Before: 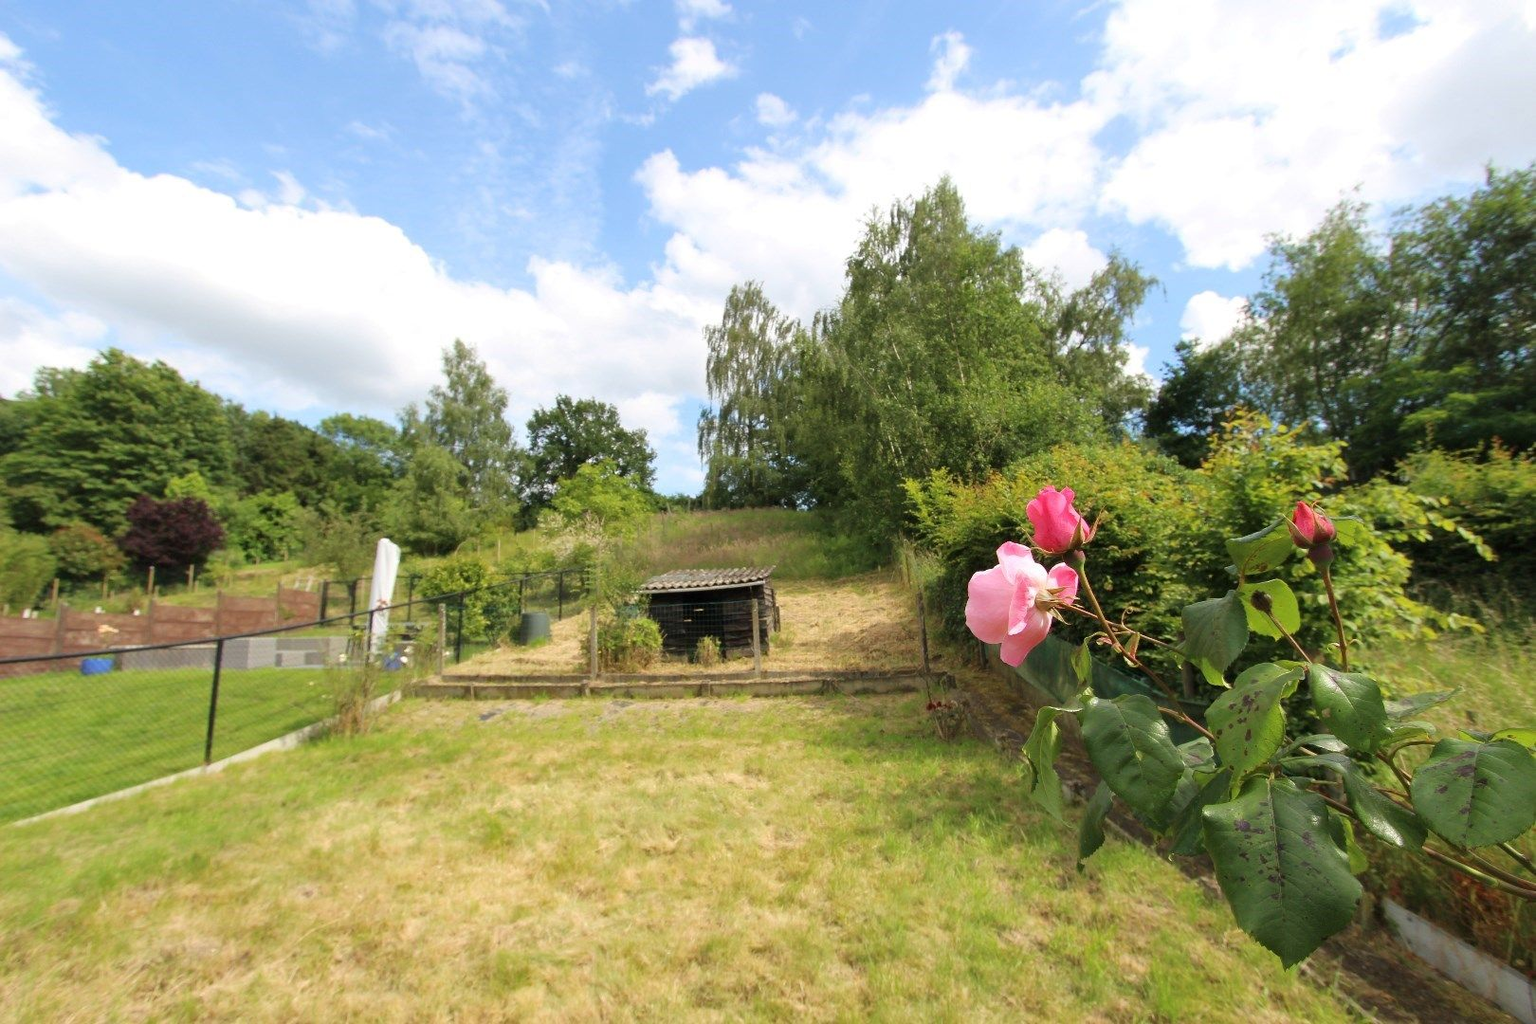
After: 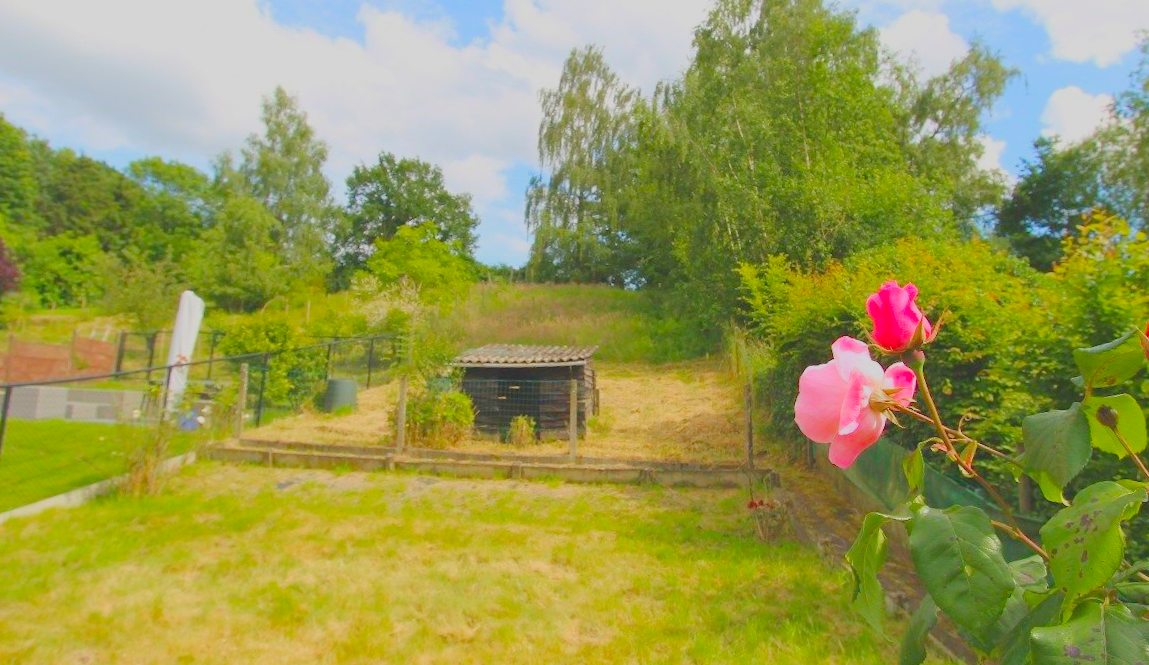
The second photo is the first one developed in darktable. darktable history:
color balance rgb: global offset › luminance 0.471%, perceptual saturation grading › global saturation 31.062%, contrast -29.966%
levels: levels [0, 0.445, 1]
crop and rotate: angle -3.68°, left 9.914%, top 20.758%, right 12.457%, bottom 11.821%
